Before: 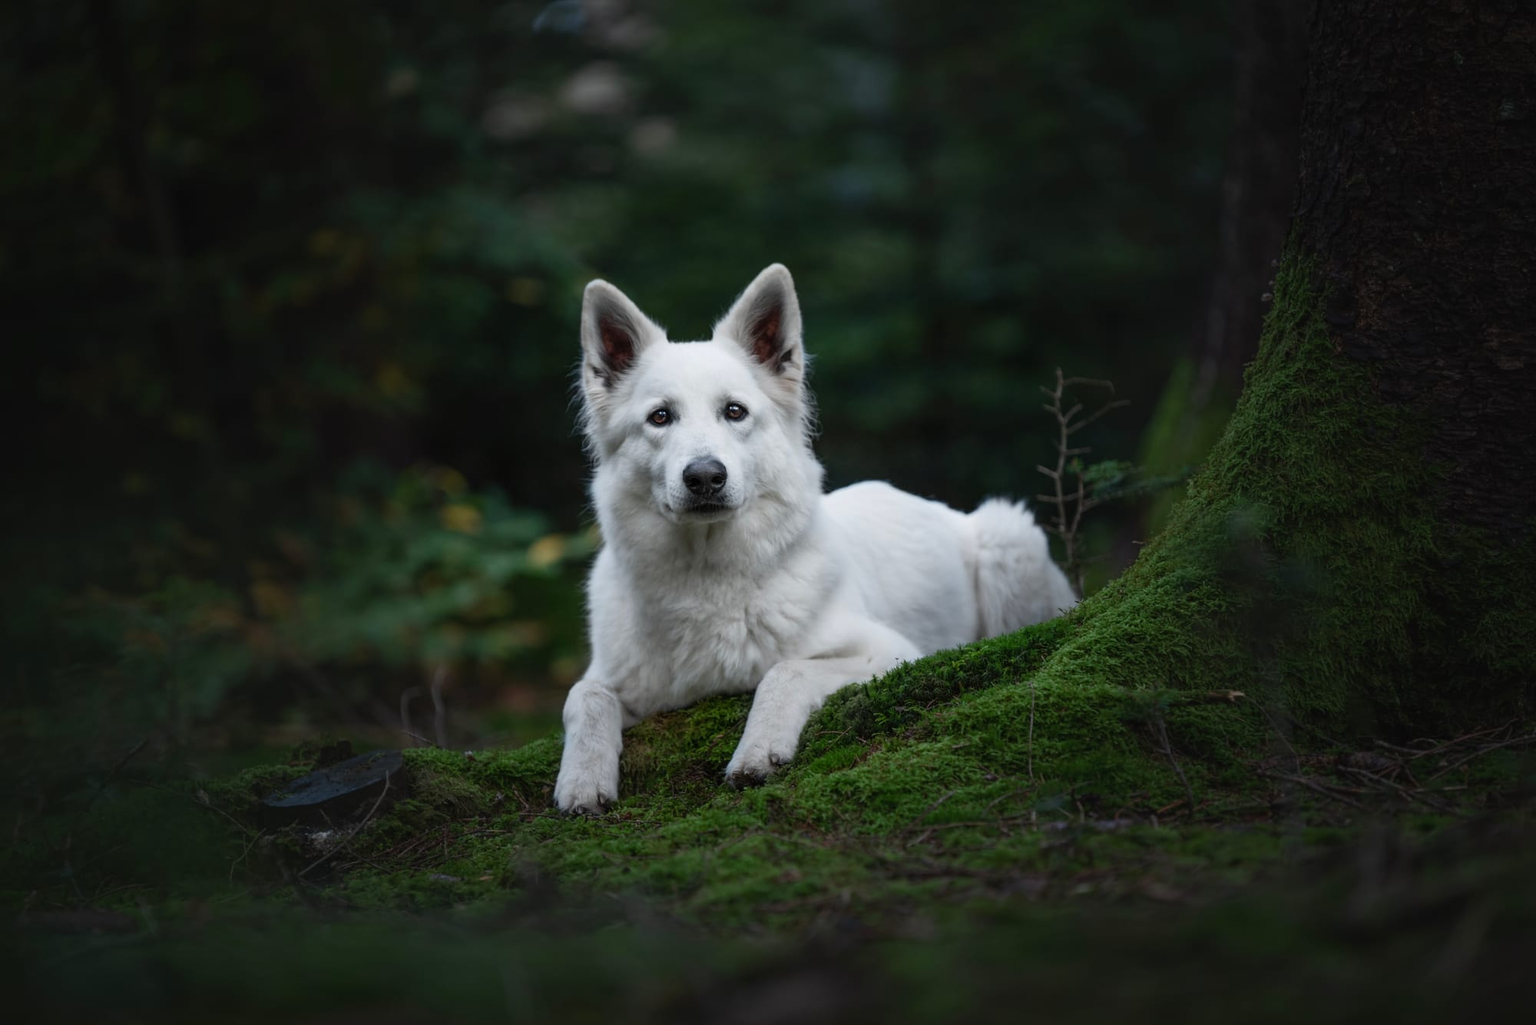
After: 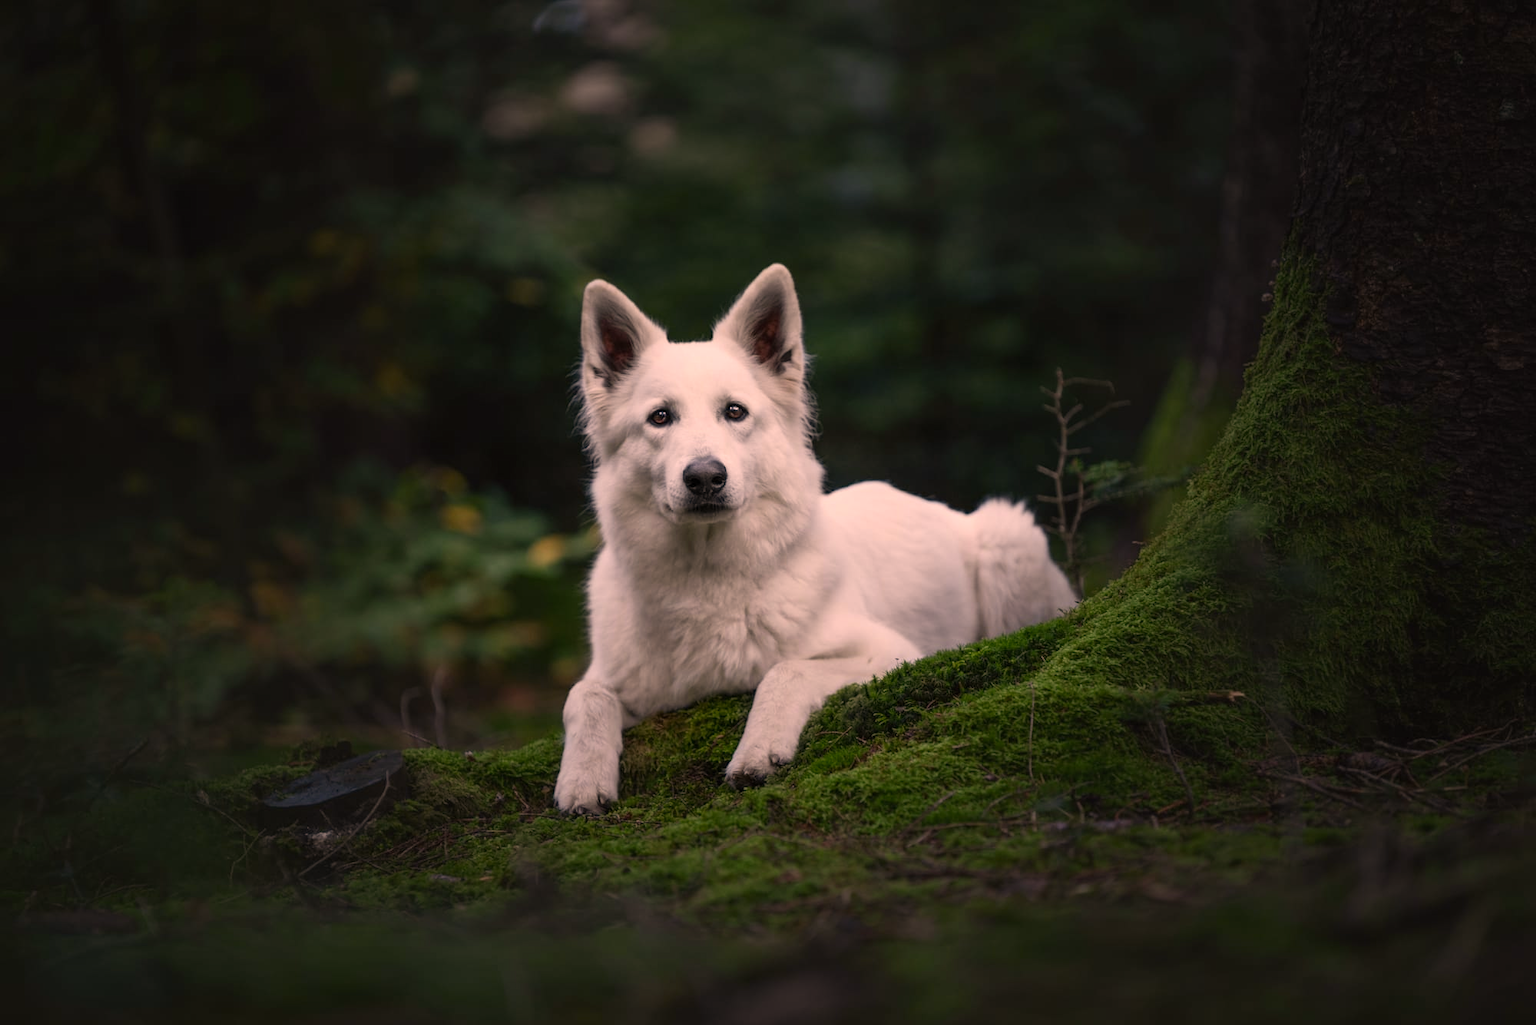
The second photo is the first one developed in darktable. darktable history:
color correction: highlights a* 20.64, highlights b* 19.38
